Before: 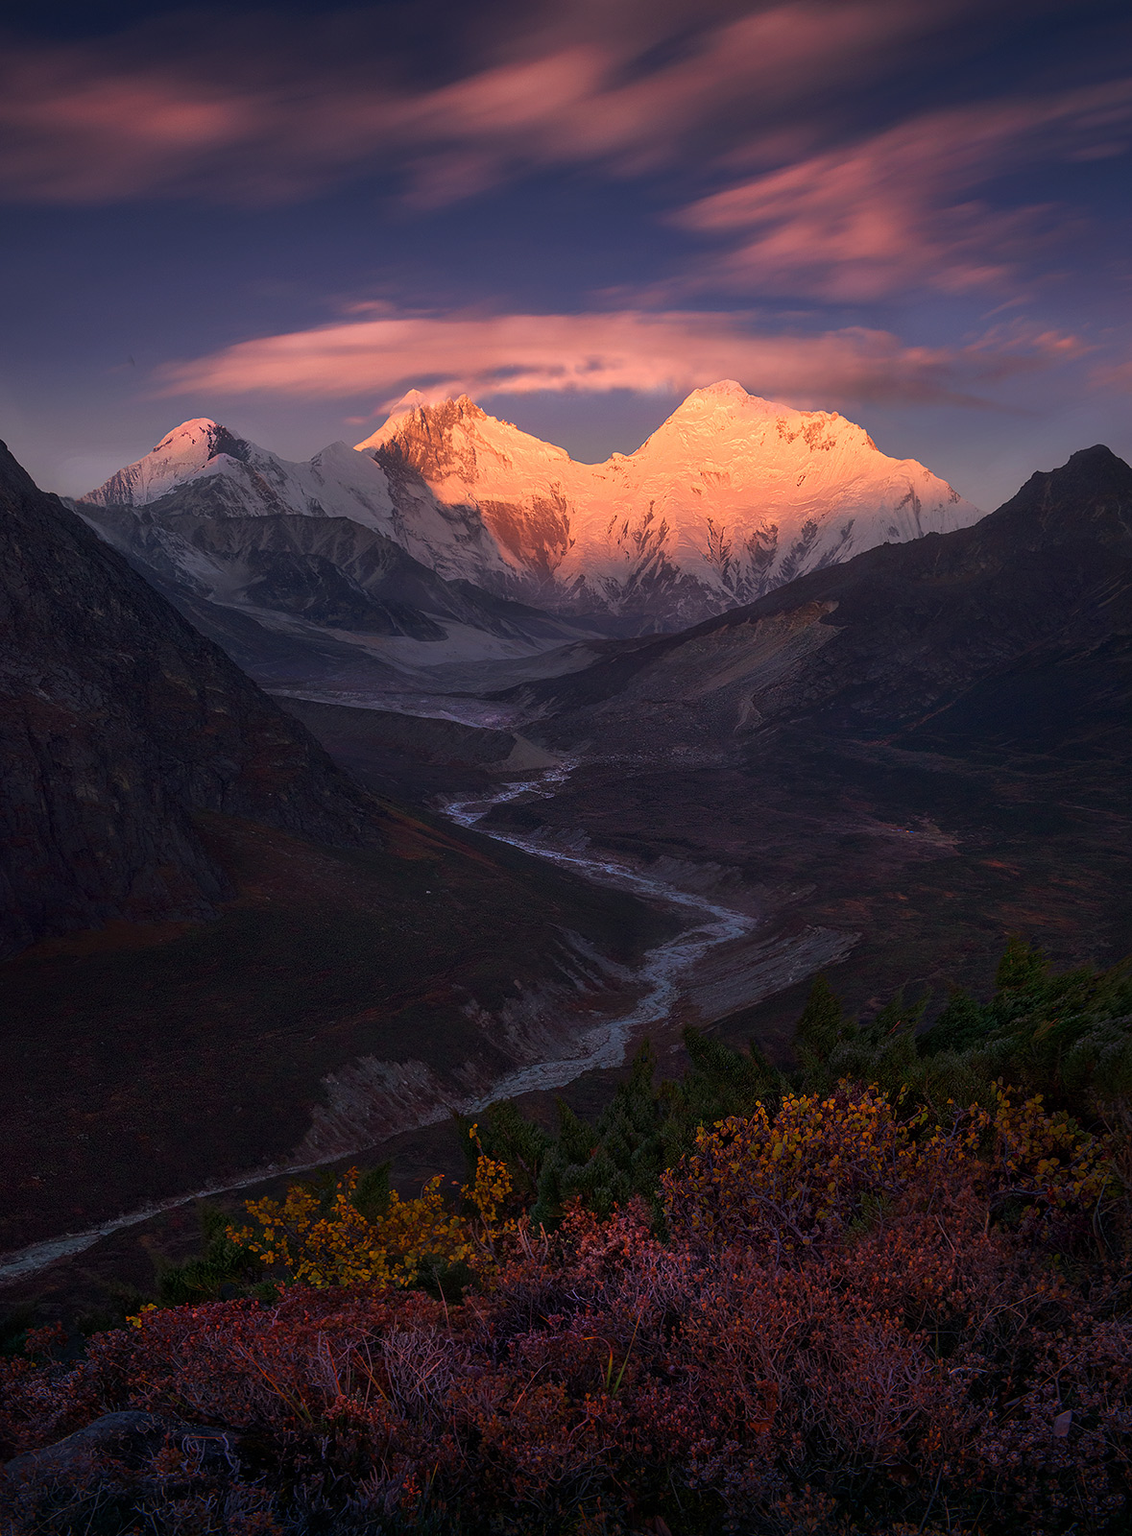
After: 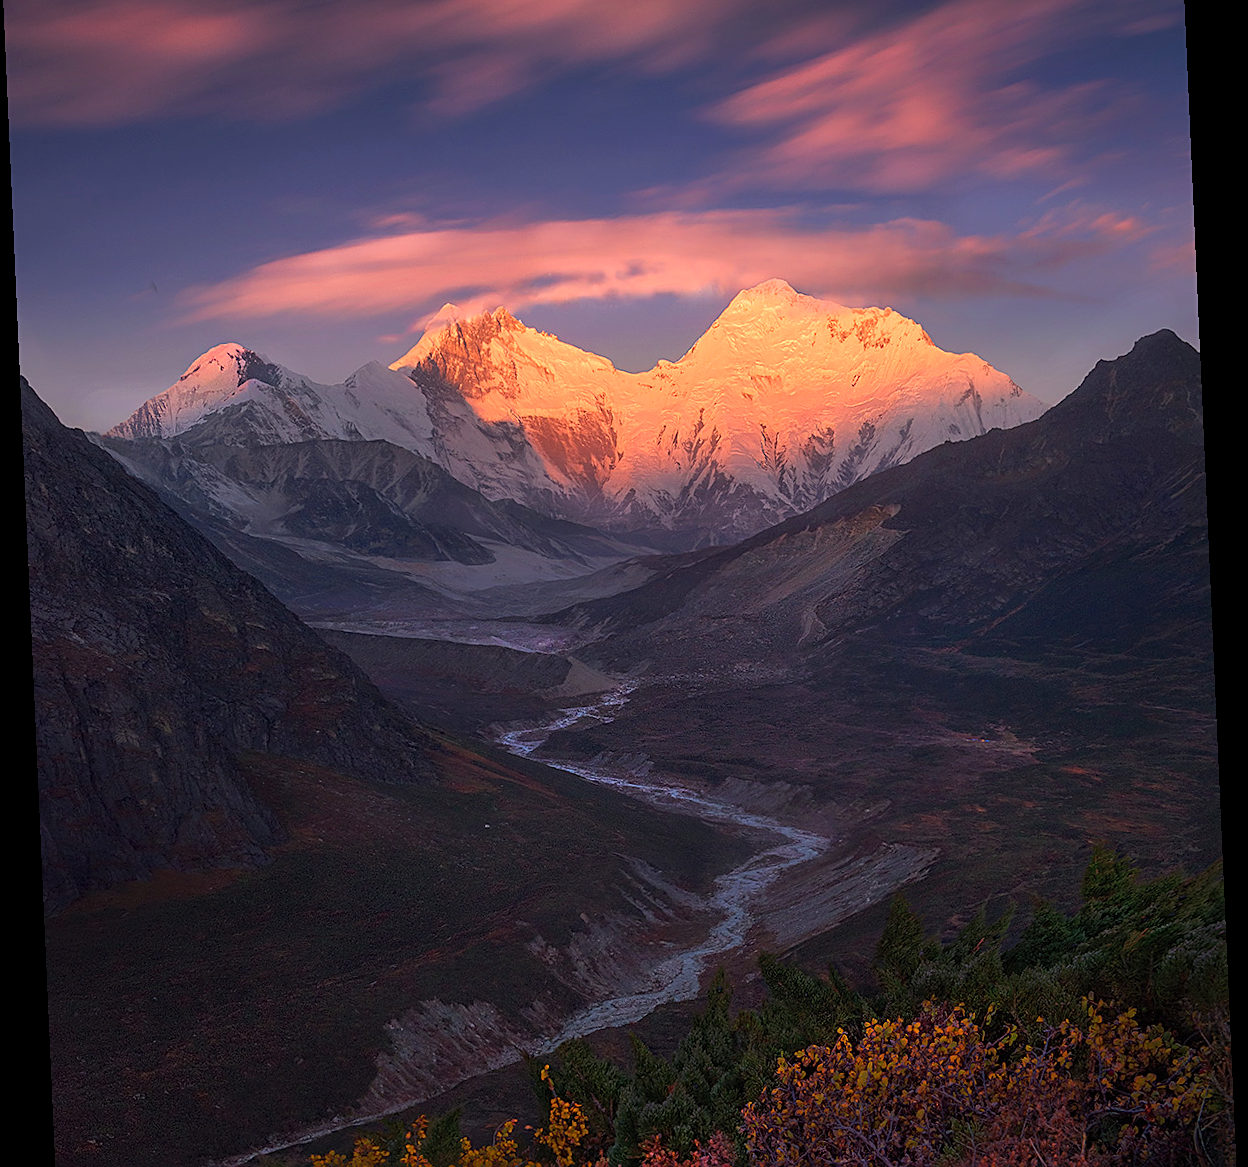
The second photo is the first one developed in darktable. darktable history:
sharpen: on, module defaults
rotate and perspective: rotation -2.56°, automatic cropping off
crop and rotate: top 8.293%, bottom 20.996%
tone equalizer: on, module defaults
contrast brightness saturation: brightness 0.09, saturation 0.19
